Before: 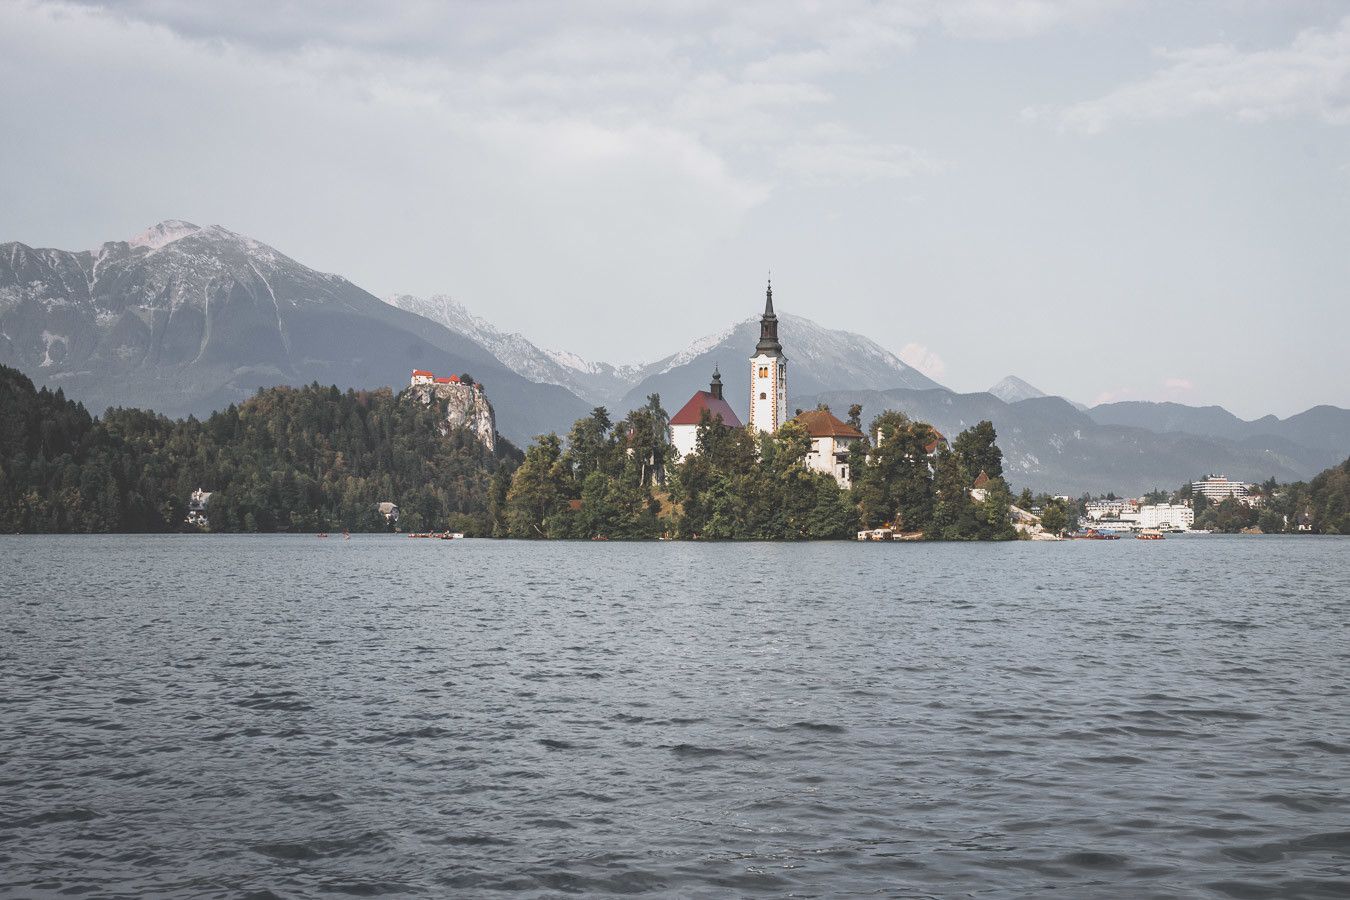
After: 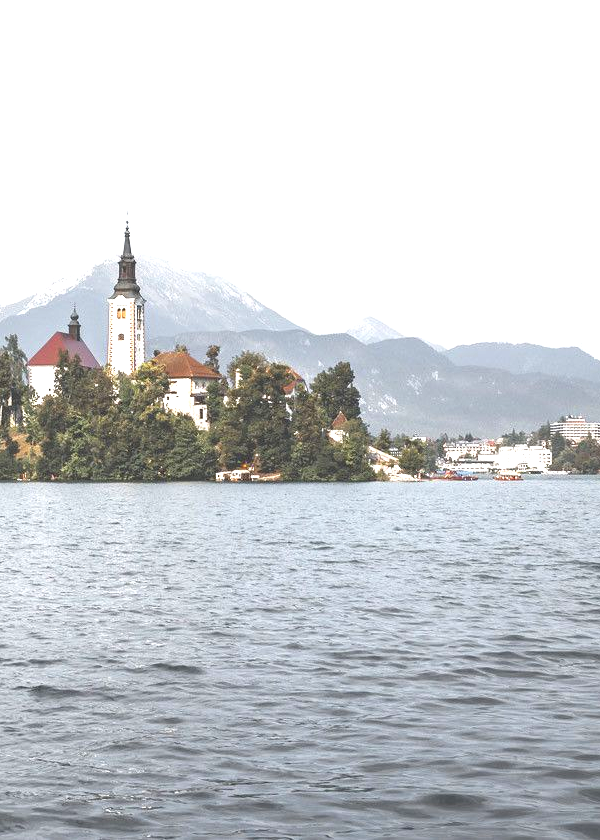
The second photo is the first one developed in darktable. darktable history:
exposure: black level correction 0, exposure 0.9 EV, compensate highlight preservation false
crop: left 47.628%, top 6.643%, right 7.874%
